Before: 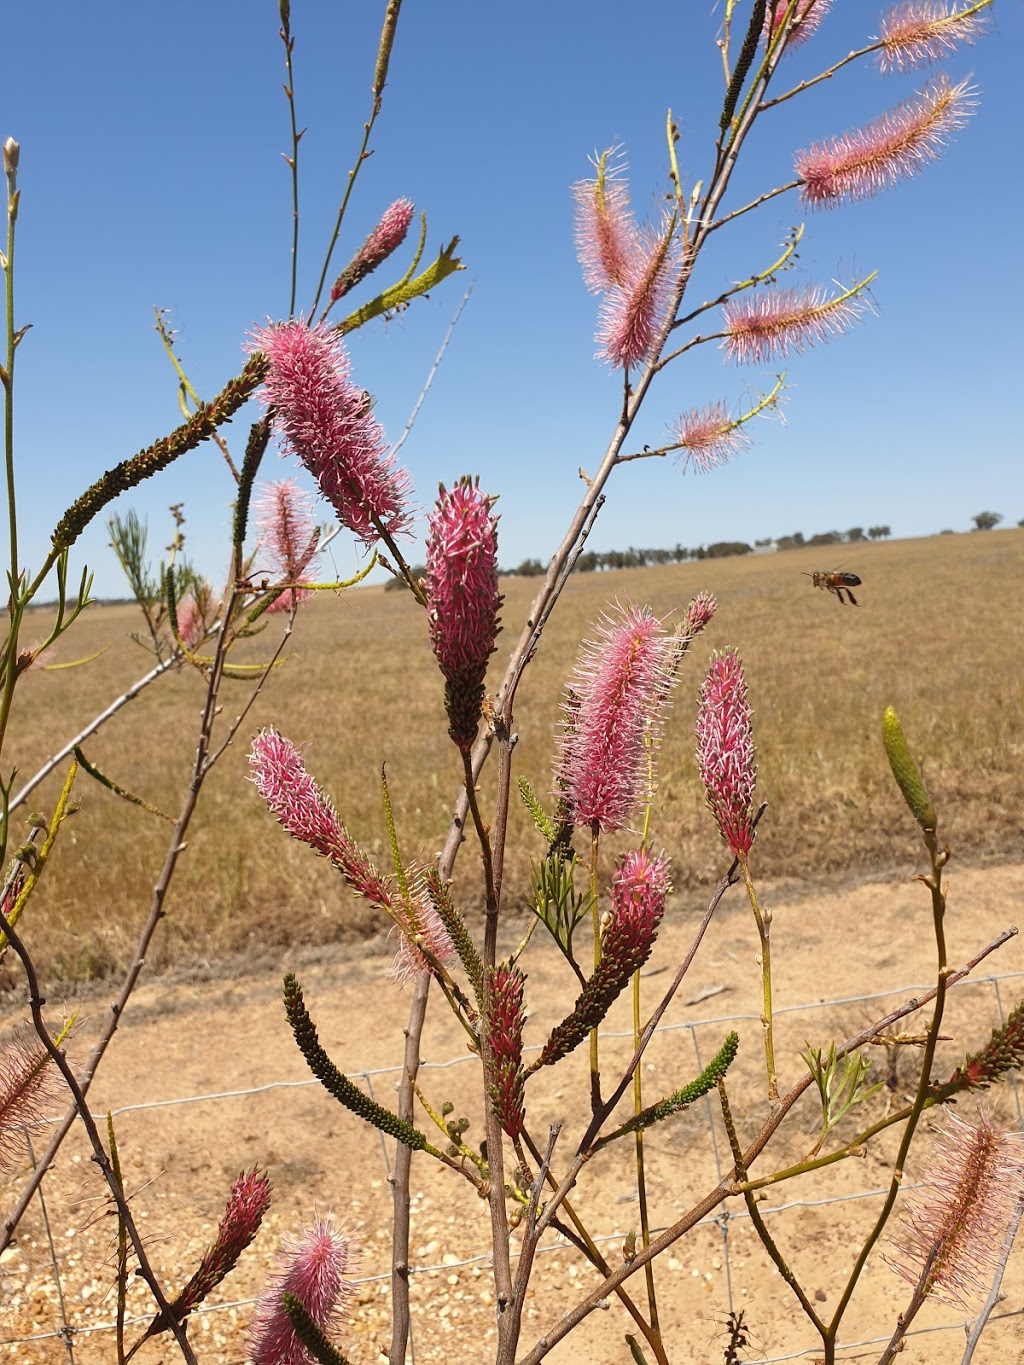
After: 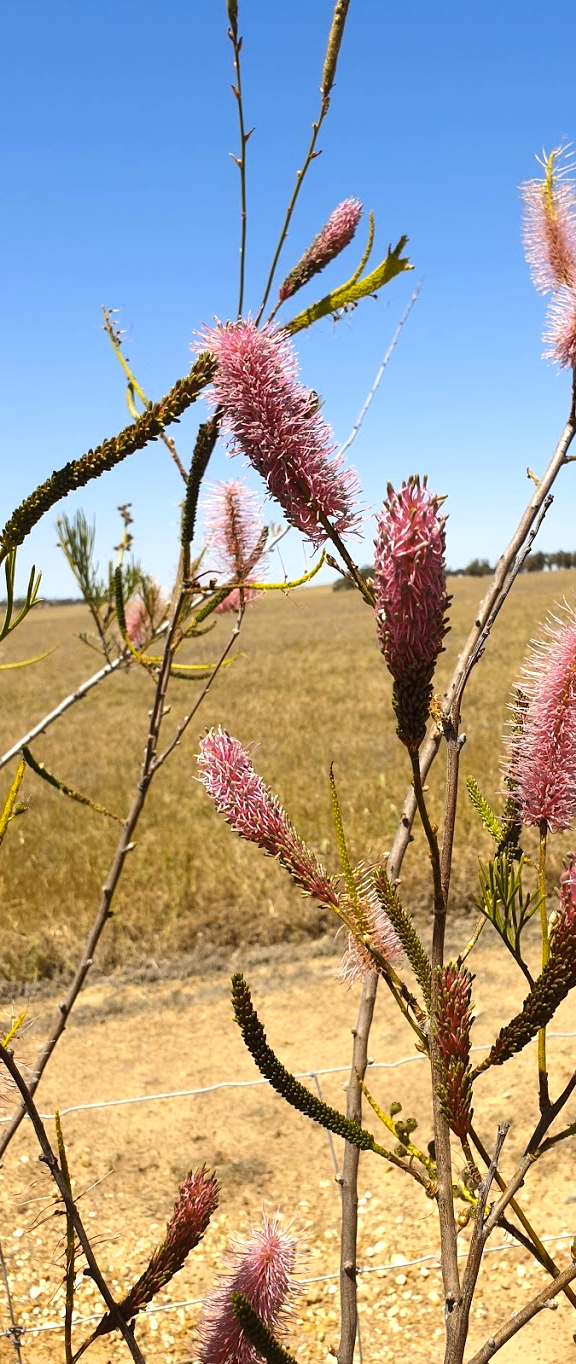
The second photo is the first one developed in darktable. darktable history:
crop: left 5.114%, right 38.589%
color contrast: green-magenta contrast 0.85, blue-yellow contrast 1.25, unbound 0
tone equalizer: -8 EV -0.417 EV, -7 EV -0.389 EV, -6 EV -0.333 EV, -5 EV -0.222 EV, -3 EV 0.222 EV, -2 EV 0.333 EV, -1 EV 0.389 EV, +0 EV 0.417 EV, edges refinement/feathering 500, mask exposure compensation -1.57 EV, preserve details no
